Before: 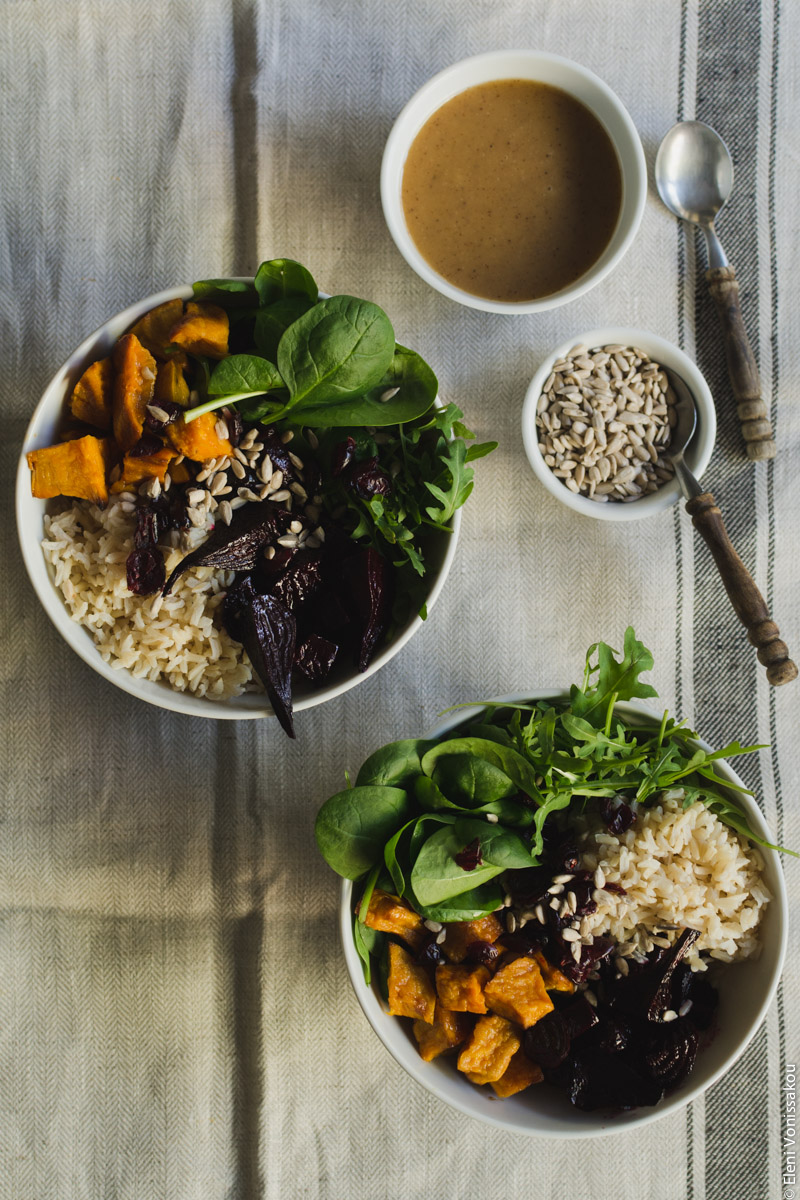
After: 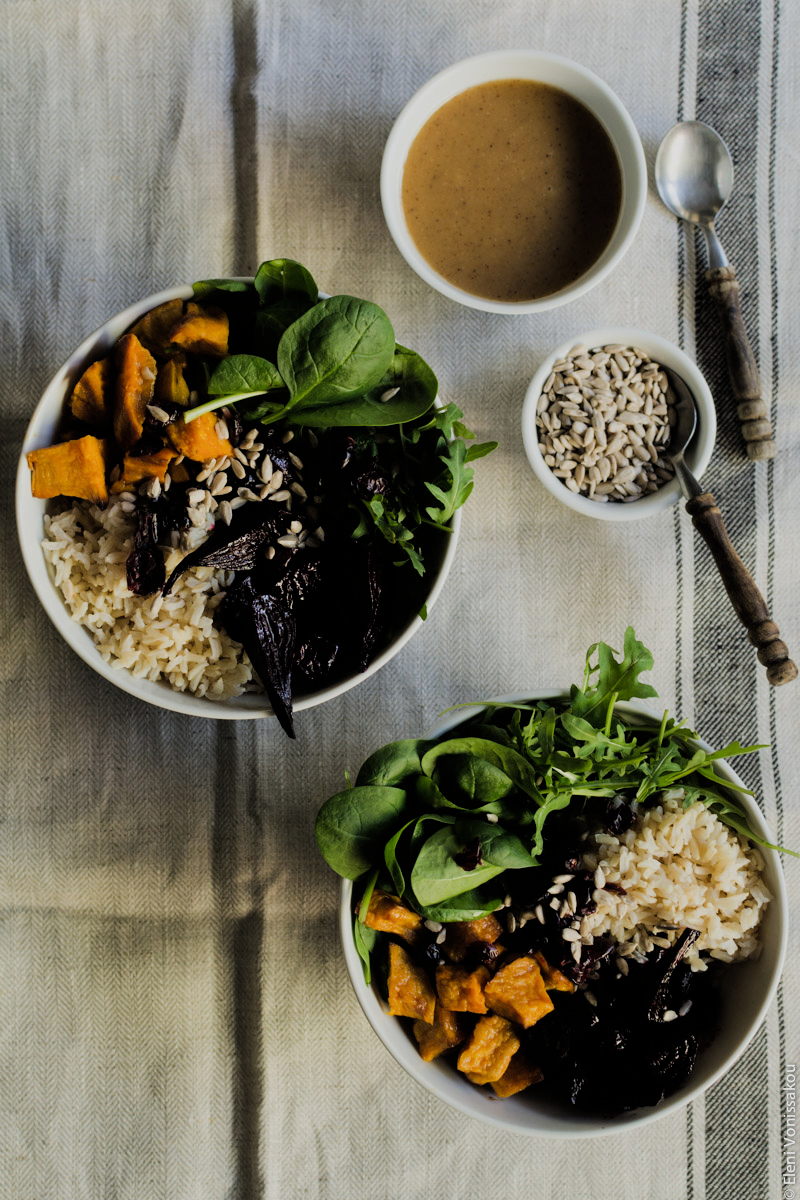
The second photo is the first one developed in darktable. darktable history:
filmic rgb: black relative exposure -7.73 EV, white relative exposure 4.44 EV, threshold 5.97 EV, hardness 3.75, latitude 50.02%, contrast 1.101, enable highlight reconstruction true
